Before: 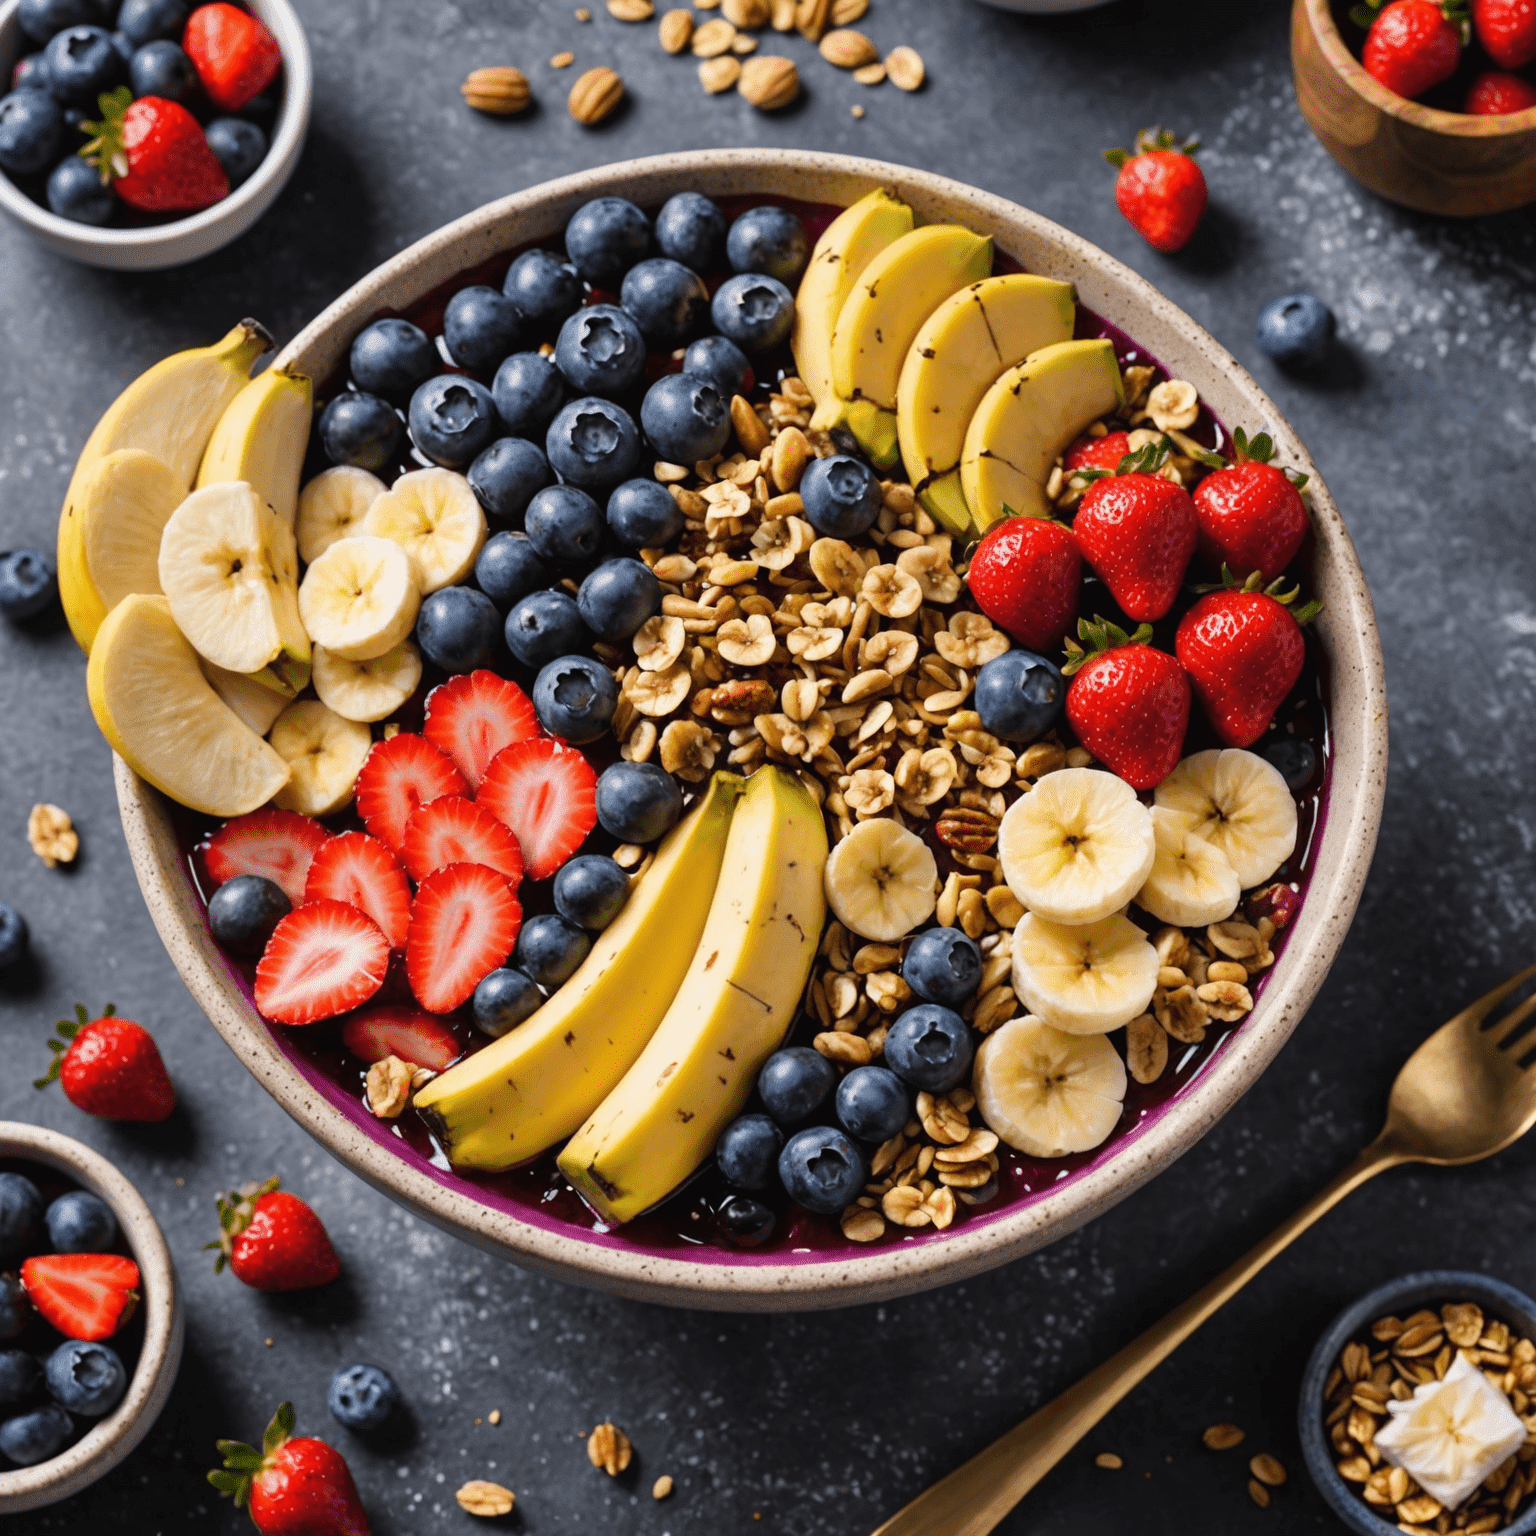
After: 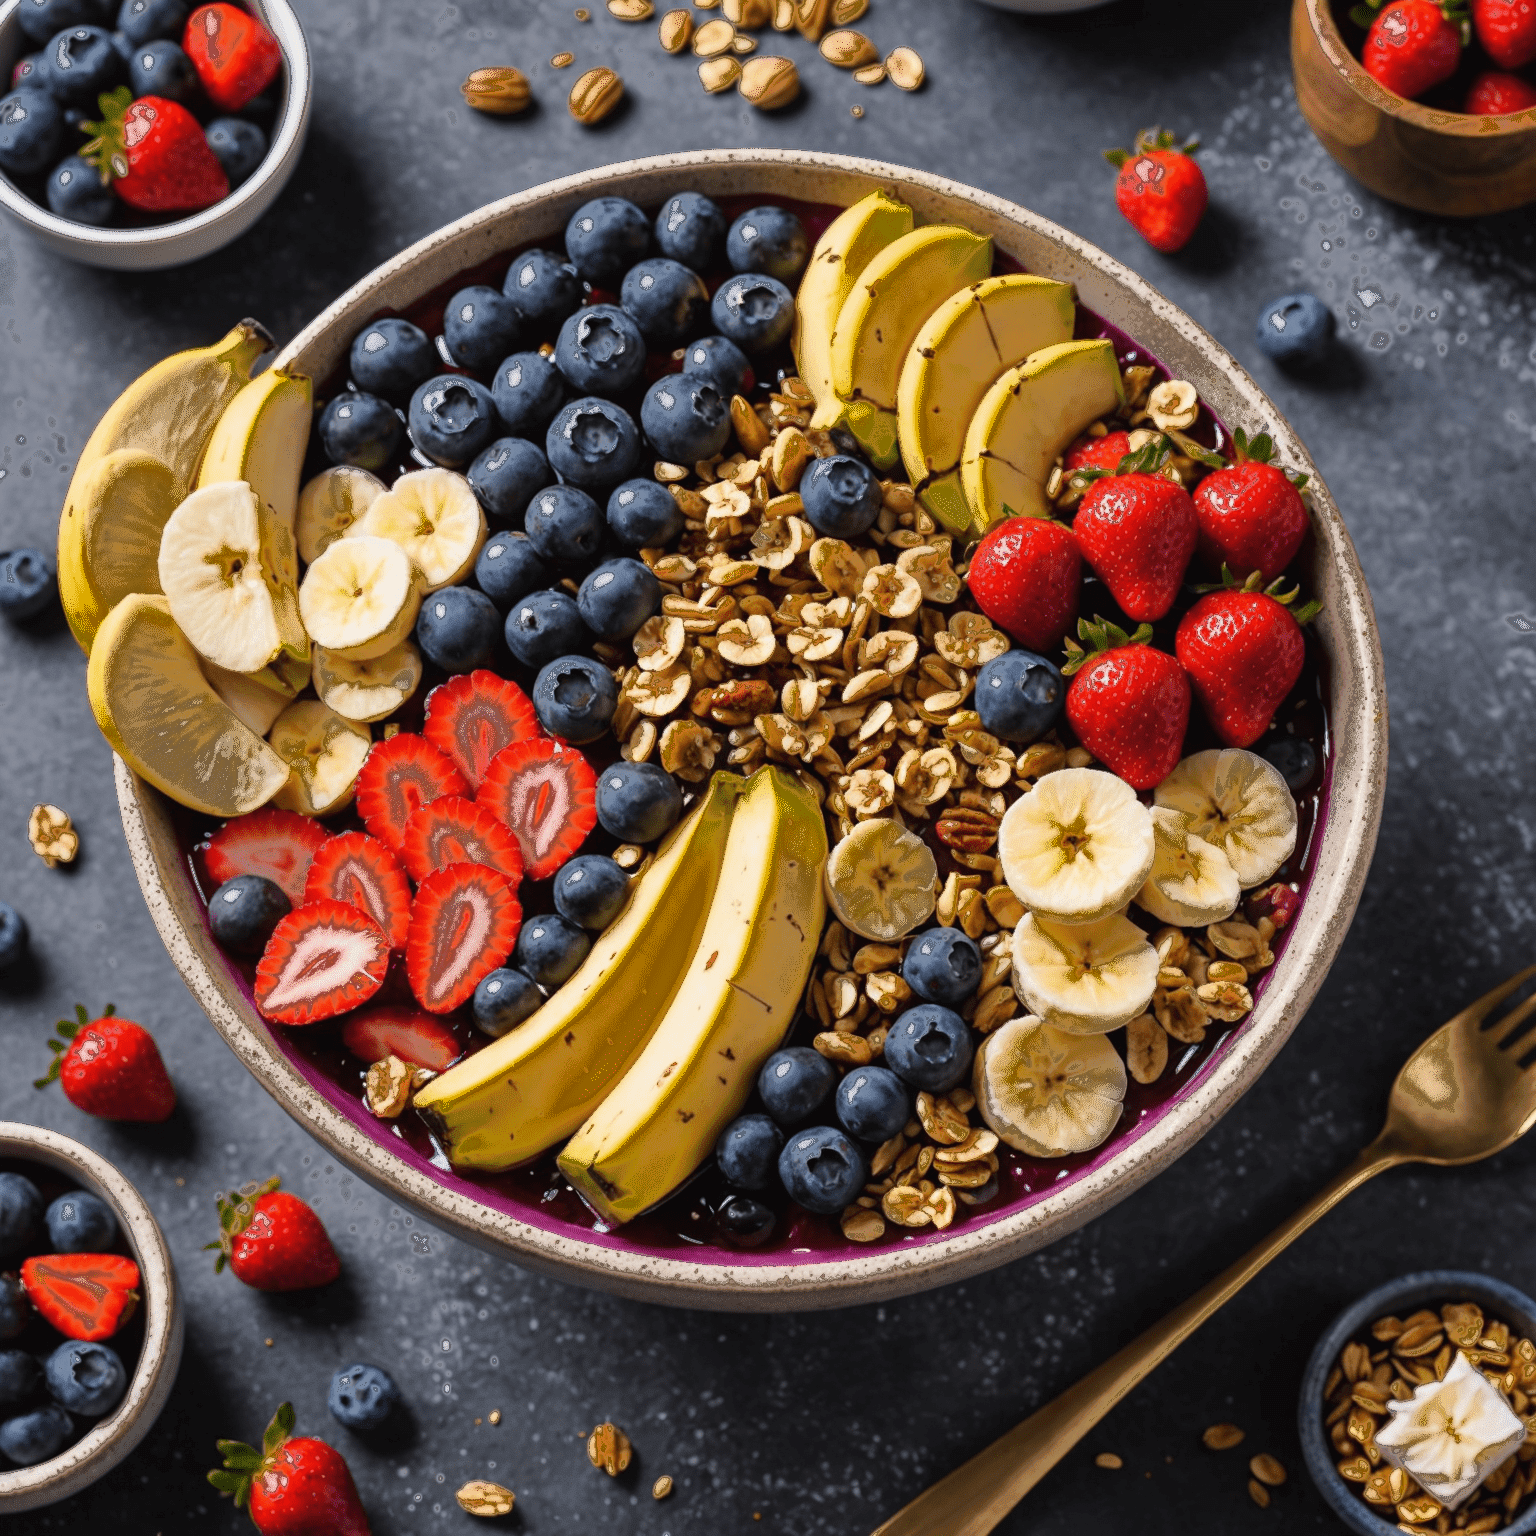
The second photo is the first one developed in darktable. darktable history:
fill light: exposure -0.73 EV, center 0.69, width 2.2
